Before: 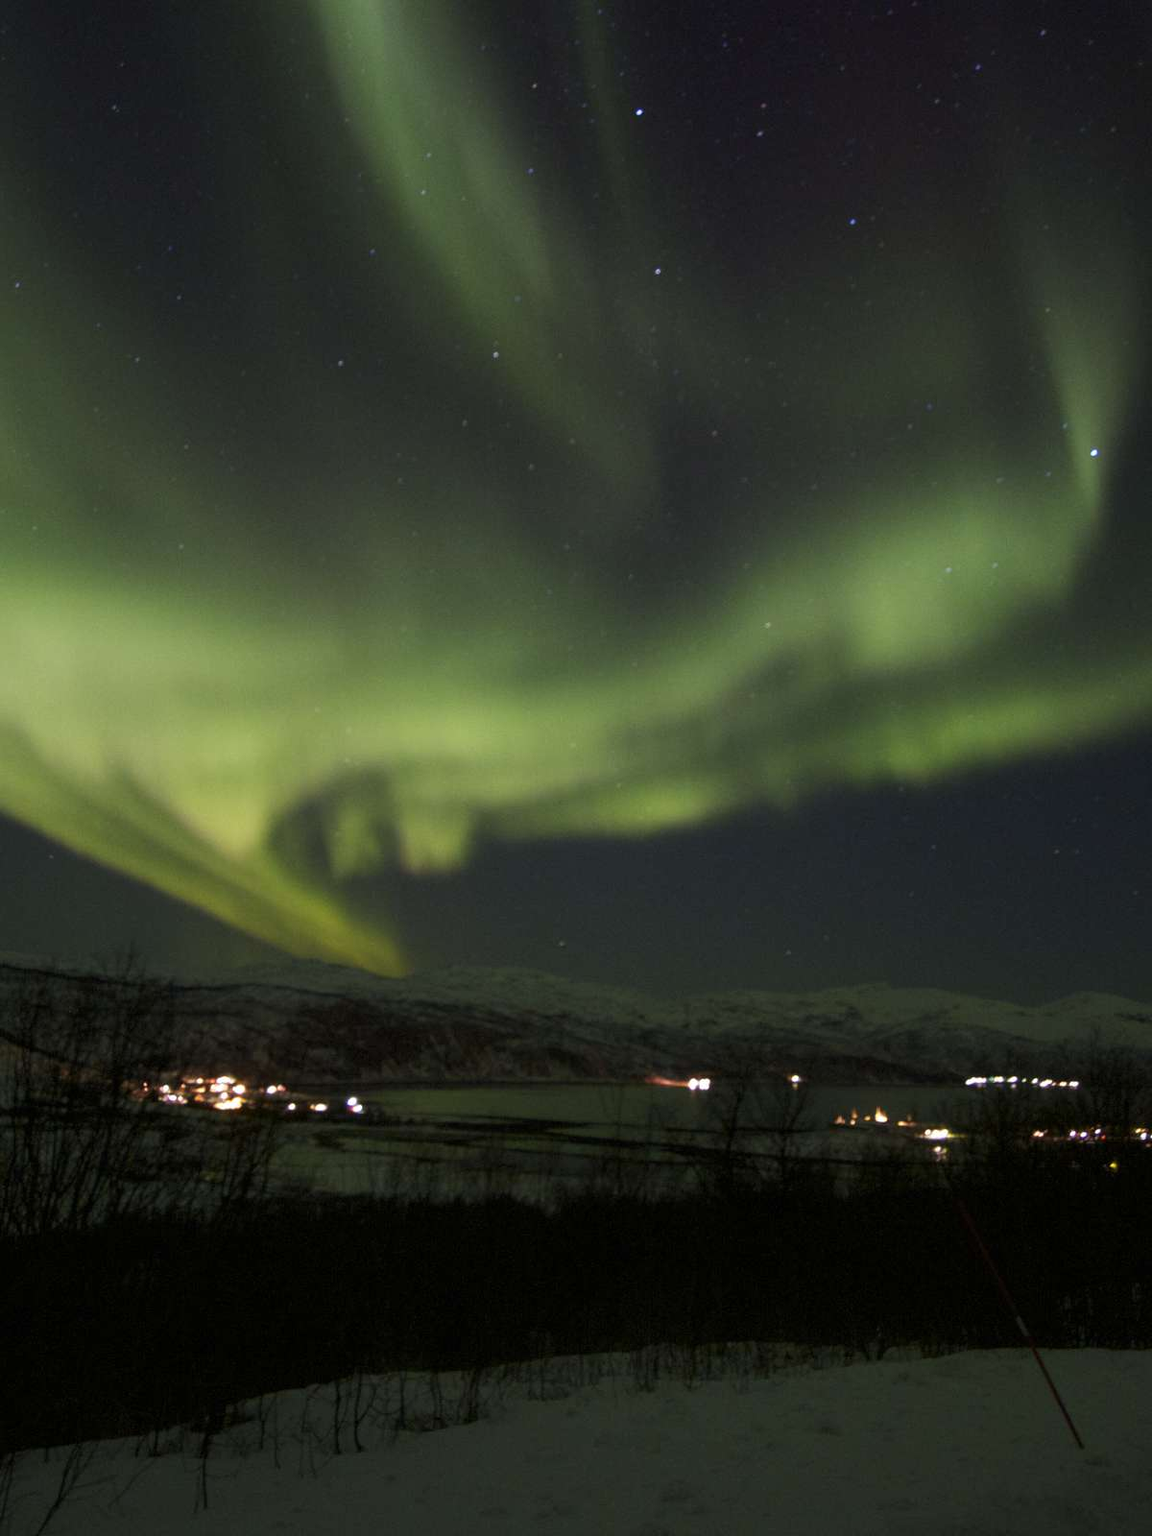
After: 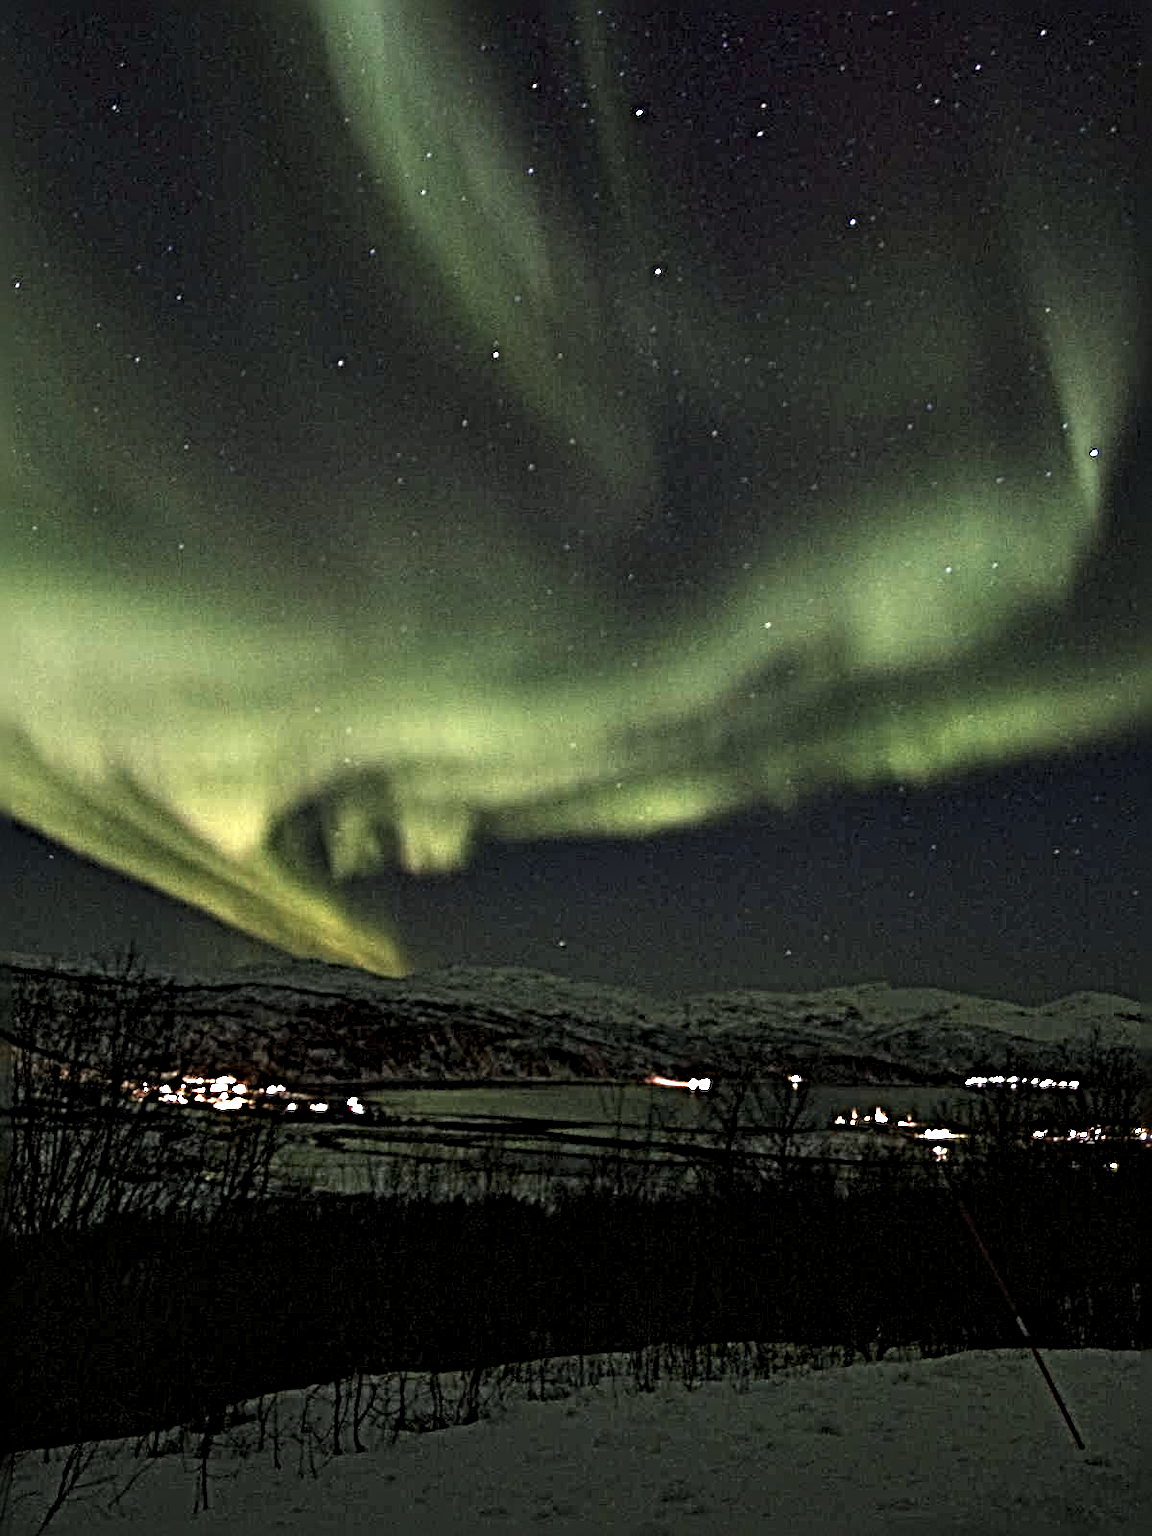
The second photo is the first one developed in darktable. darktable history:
contrast equalizer: y [[0.6 ×6], [0.55 ×6], [0 ×6], [0 ×6], [0 ×6]]
sharpen: radius 6.255, amount 1.806, threshold 0.08
color zones: curves: ch0 [(0.018, 0.548) (0.197, 0.654) (0.425, 0.447) (0.605, 0.658) (0.732, 0.579)]; ch1 [(0.105, 0.531) (0.224, 0.531) (0.386, 0.39) (0.618, 0.456) (0.732, 0.456) (0.956, 0.421)]; ch2 [(0.039, 0.583) (0.215, 0.465) (0.399, 0.544) (0.465, 0.548) (0.614, 0.447) (0.724, 0.43) (0.882, 0.623) (0.956, 0.632)]
exposure: exposure -0.023 EV, compensate highlight preservation false
